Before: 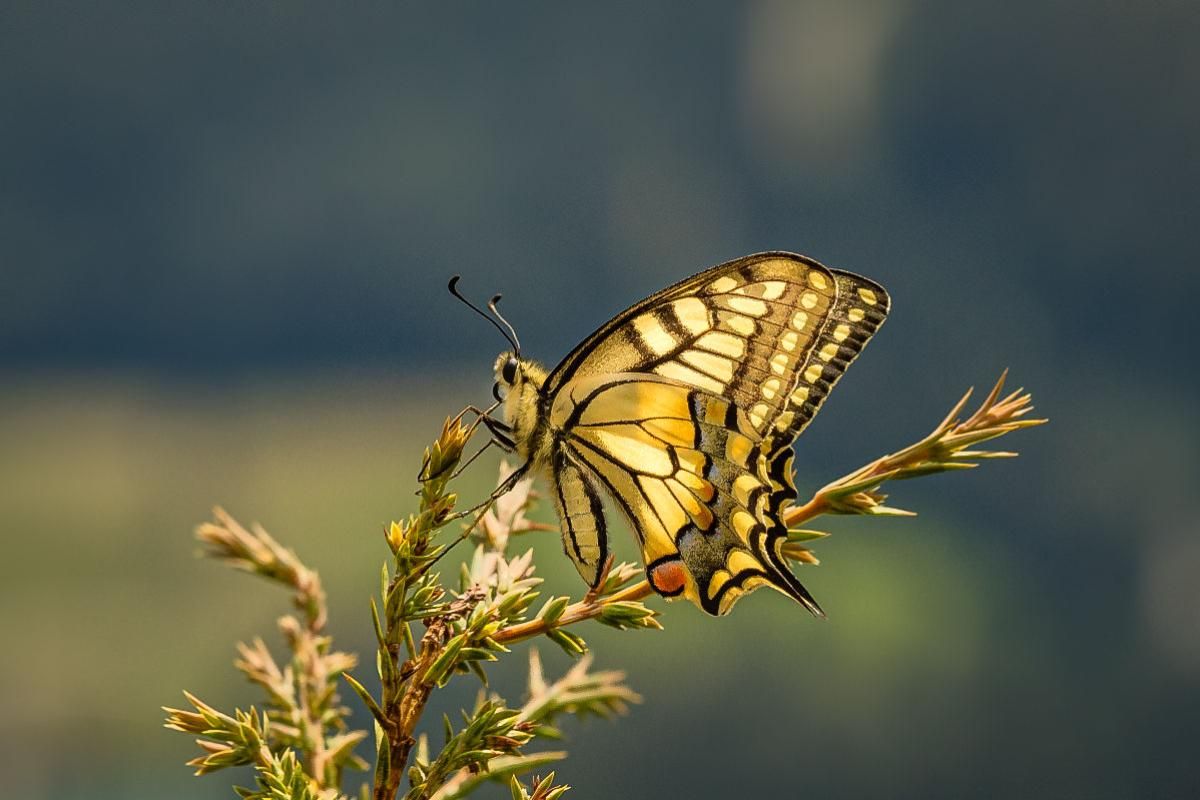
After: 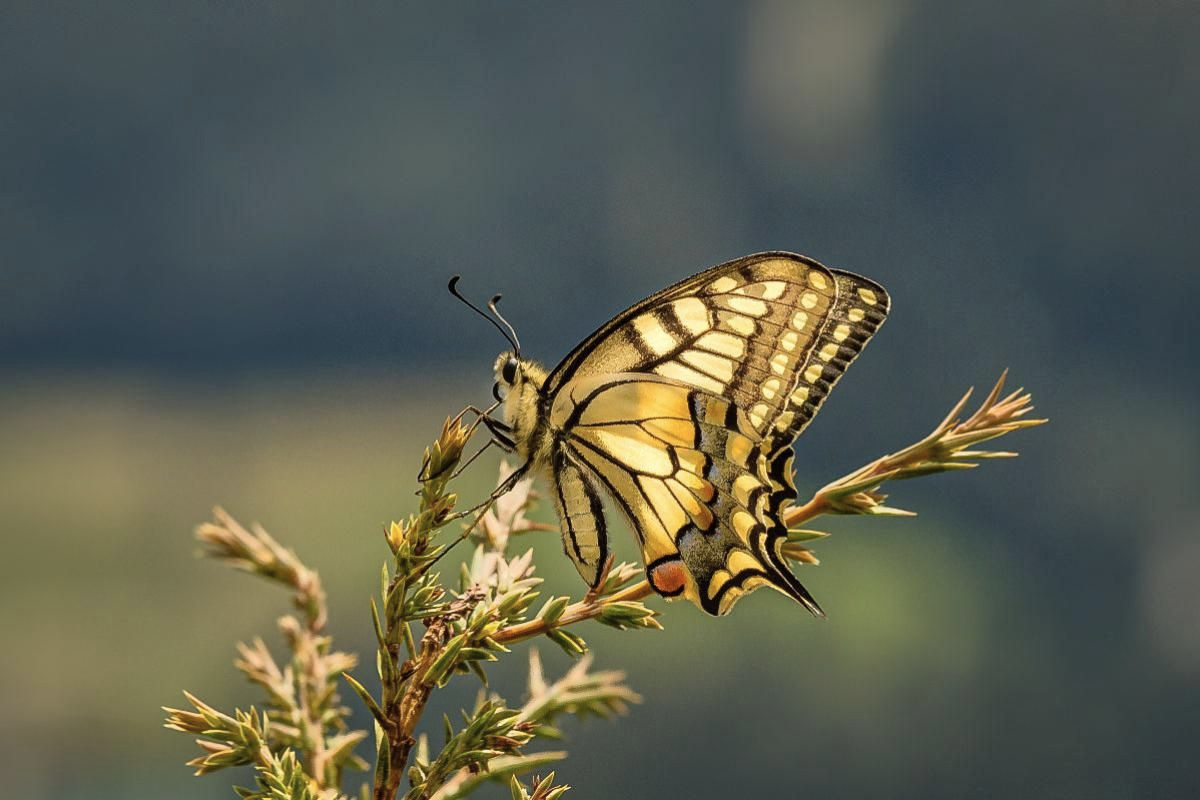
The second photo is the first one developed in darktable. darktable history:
color correction: highlights b* 0.067, saturation 0.843
shadows and highlights: shadows 37.83, highlights -26.59, soften with gaussian
levels: white 99.98%
